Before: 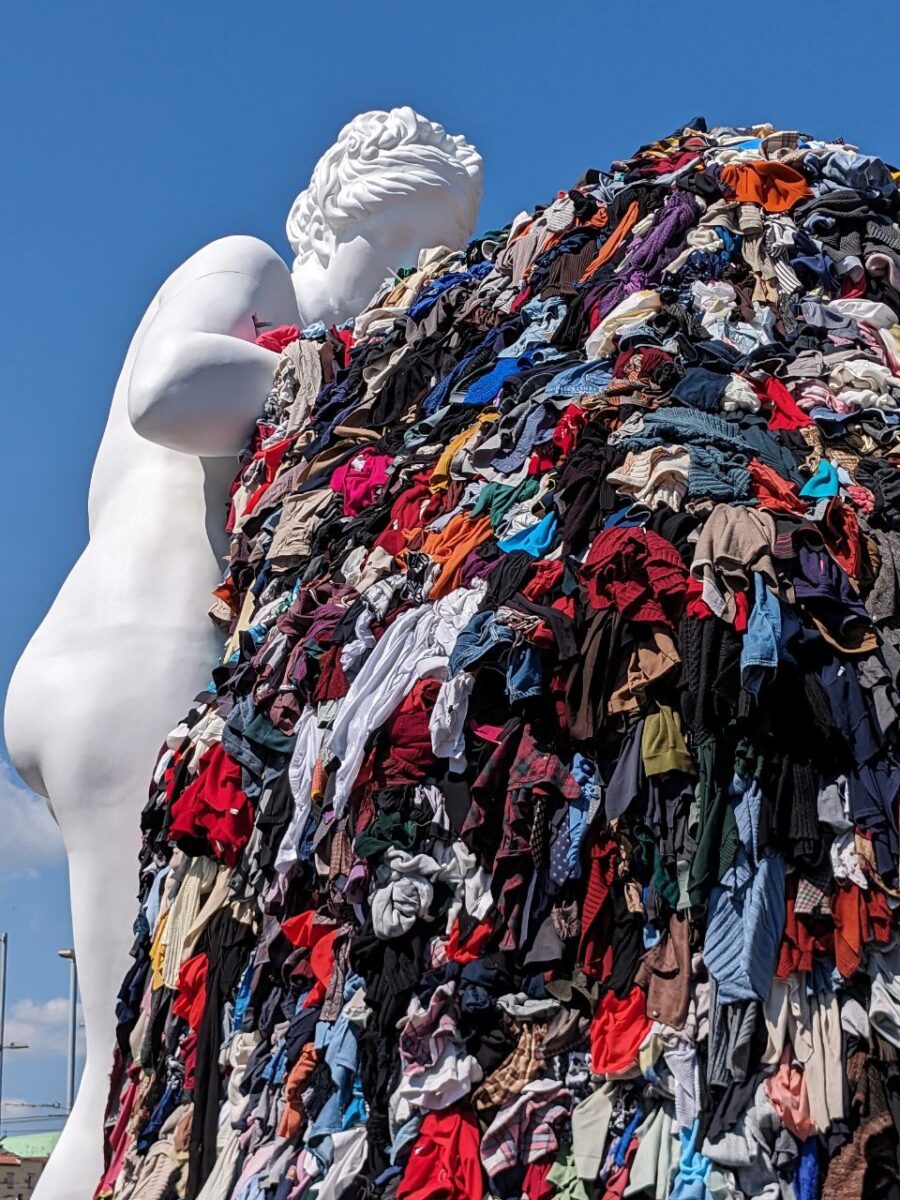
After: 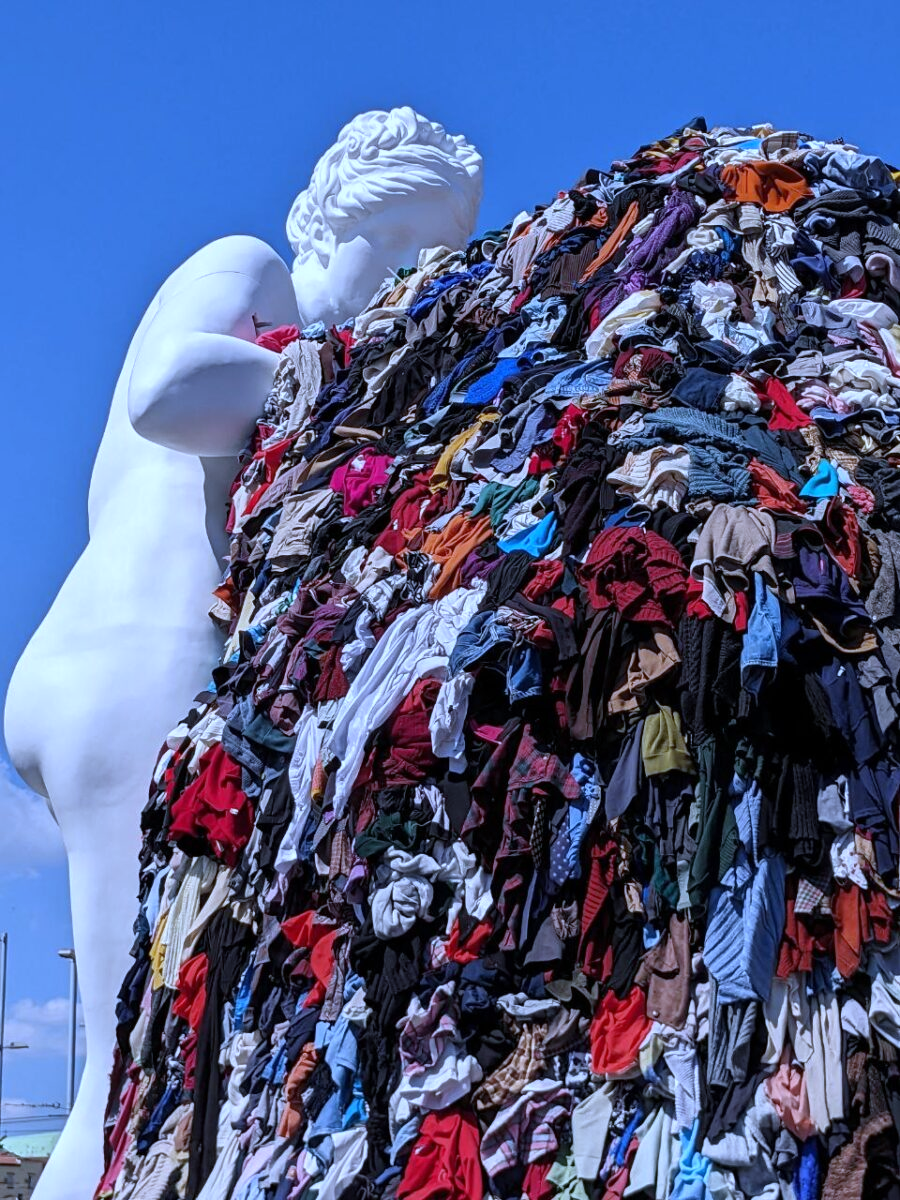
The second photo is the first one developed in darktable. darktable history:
tone equalizer: on, module defaults
white balance: red 0.871, blue 1.249
